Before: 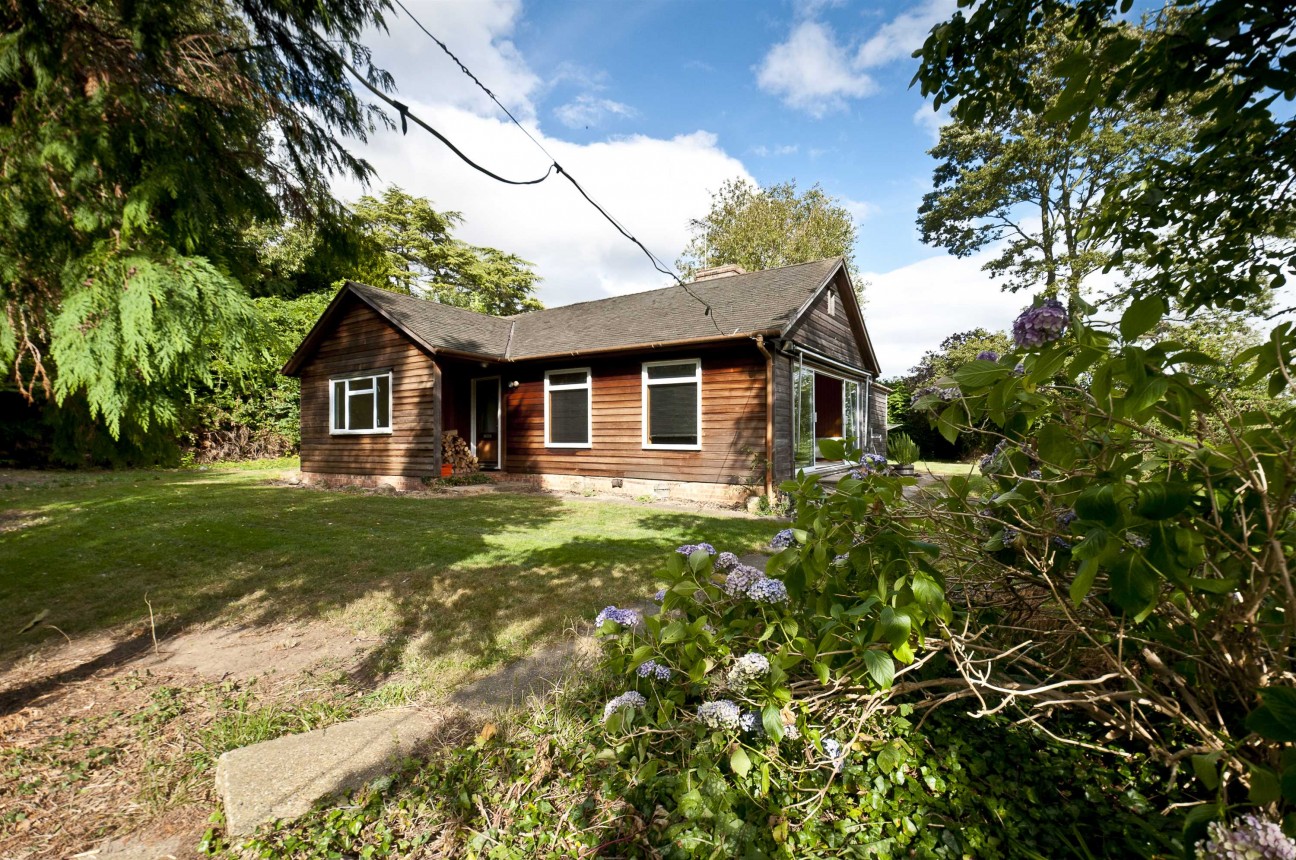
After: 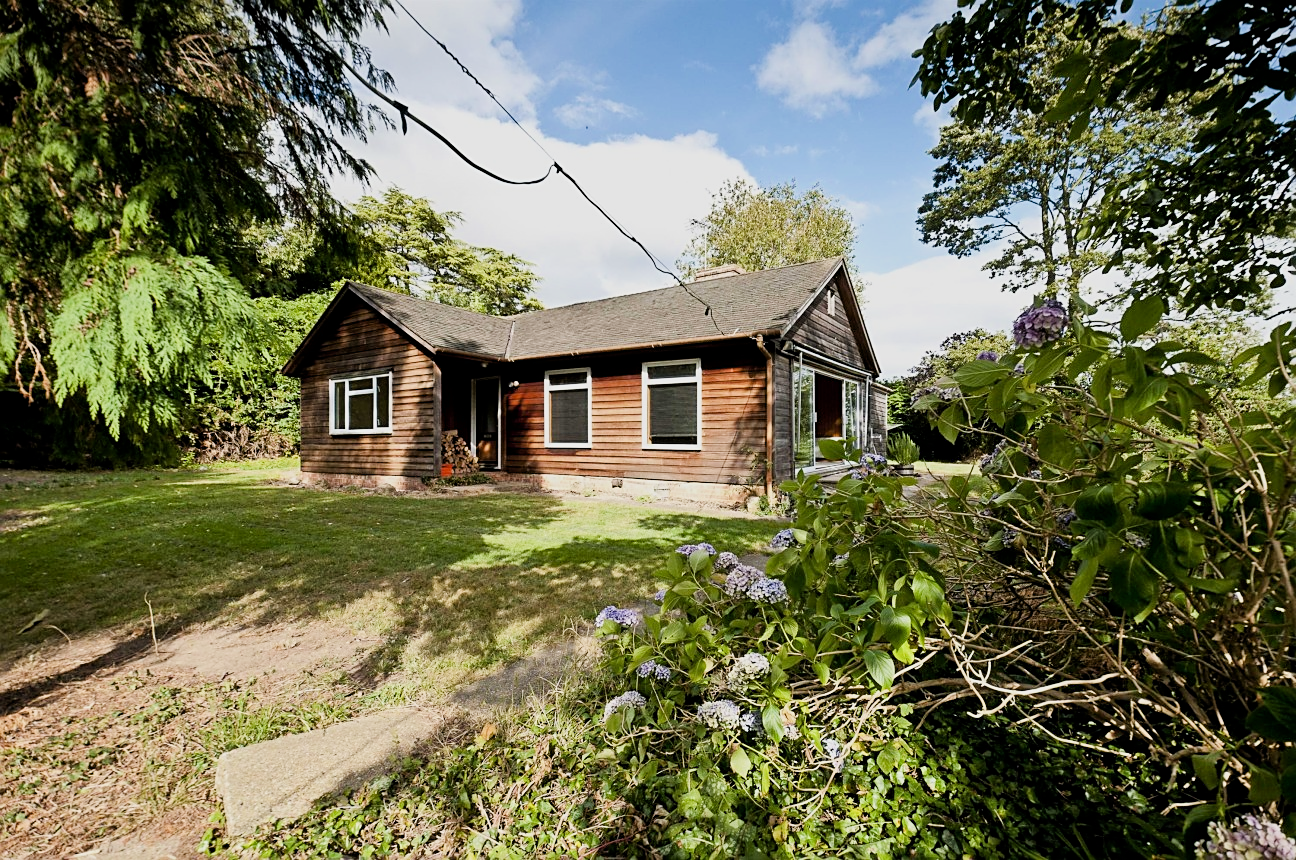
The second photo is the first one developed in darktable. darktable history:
sharpen: on, module defaults
exposure: black level correction 0.001, exposure 0.5 EV, compensate exposure bias true, compensate highlight preservation false
filmic rgb: black relative exposure -7.65 EV, white relative exposure 4.56 EV, hardness 3.61
